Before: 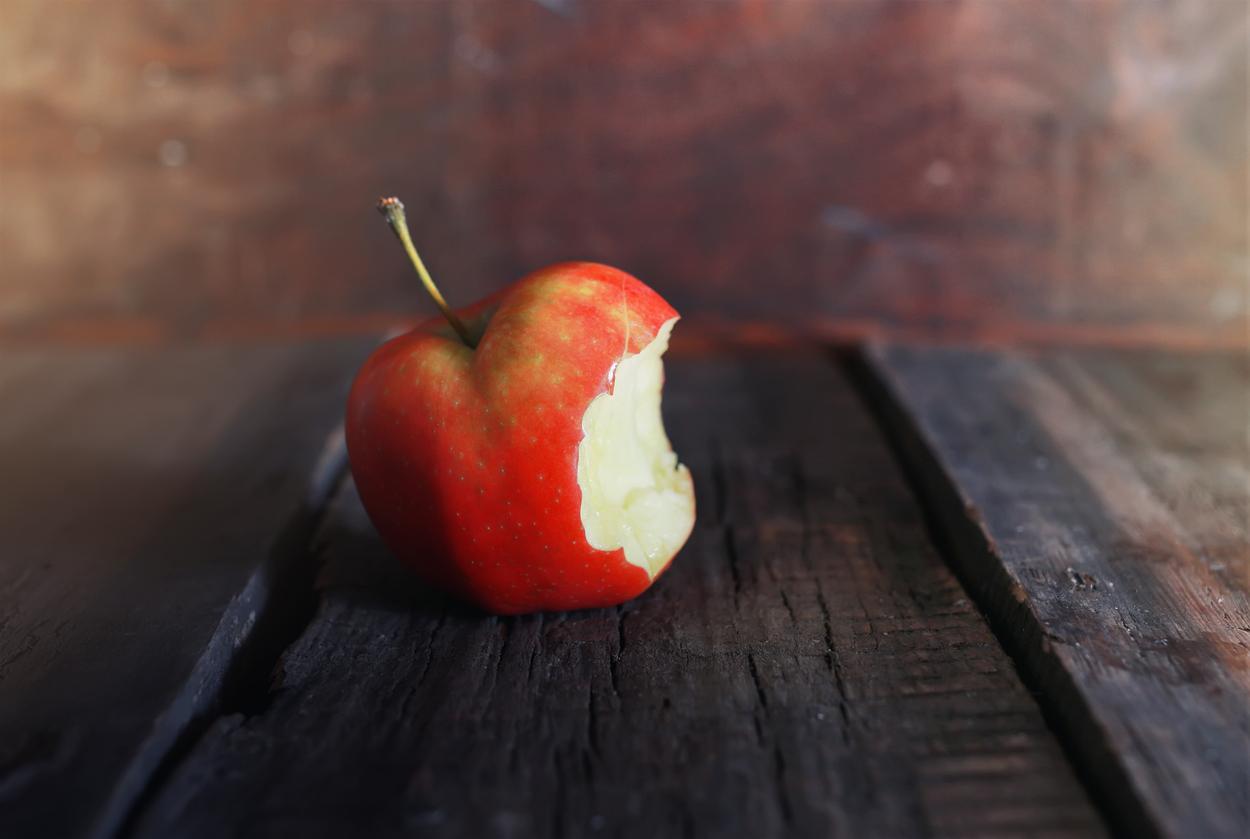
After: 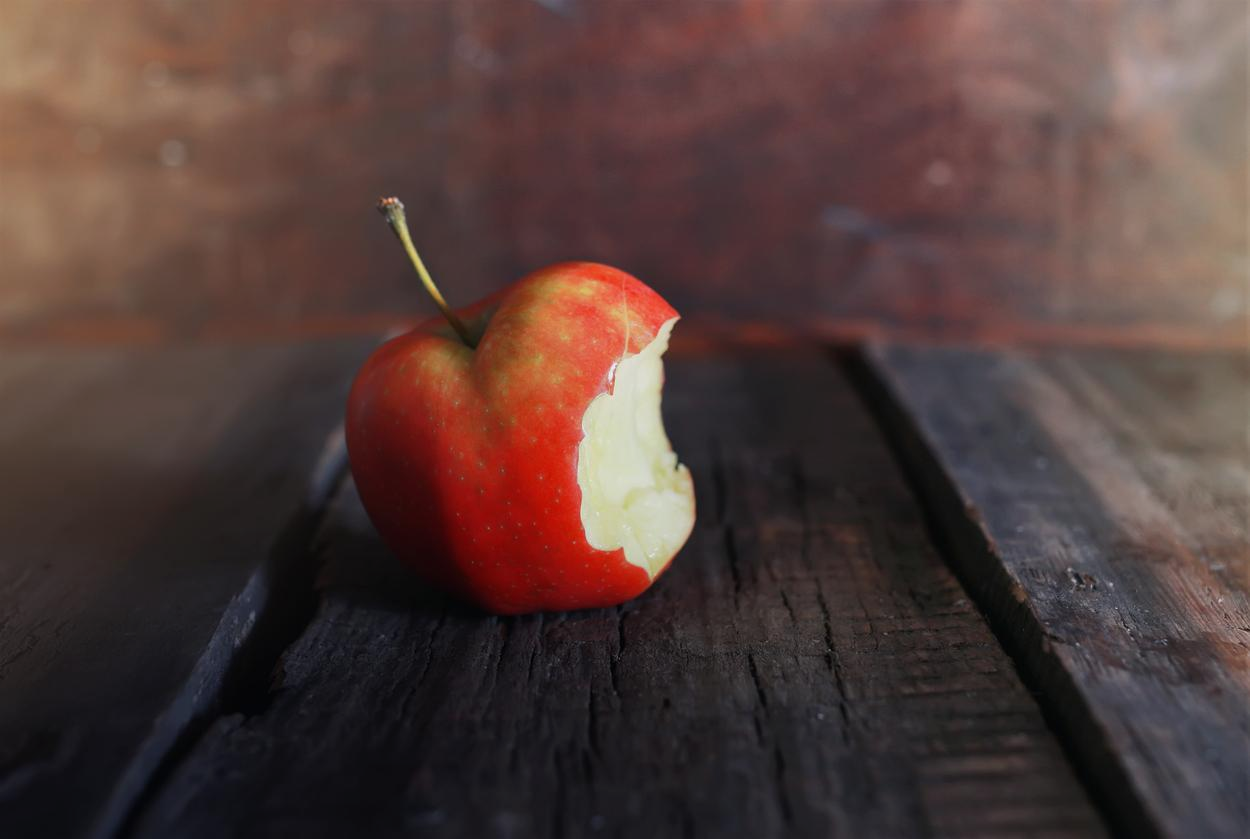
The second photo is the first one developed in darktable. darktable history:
exposure: exposure -0.178 EV, compensate highlight preservation false
